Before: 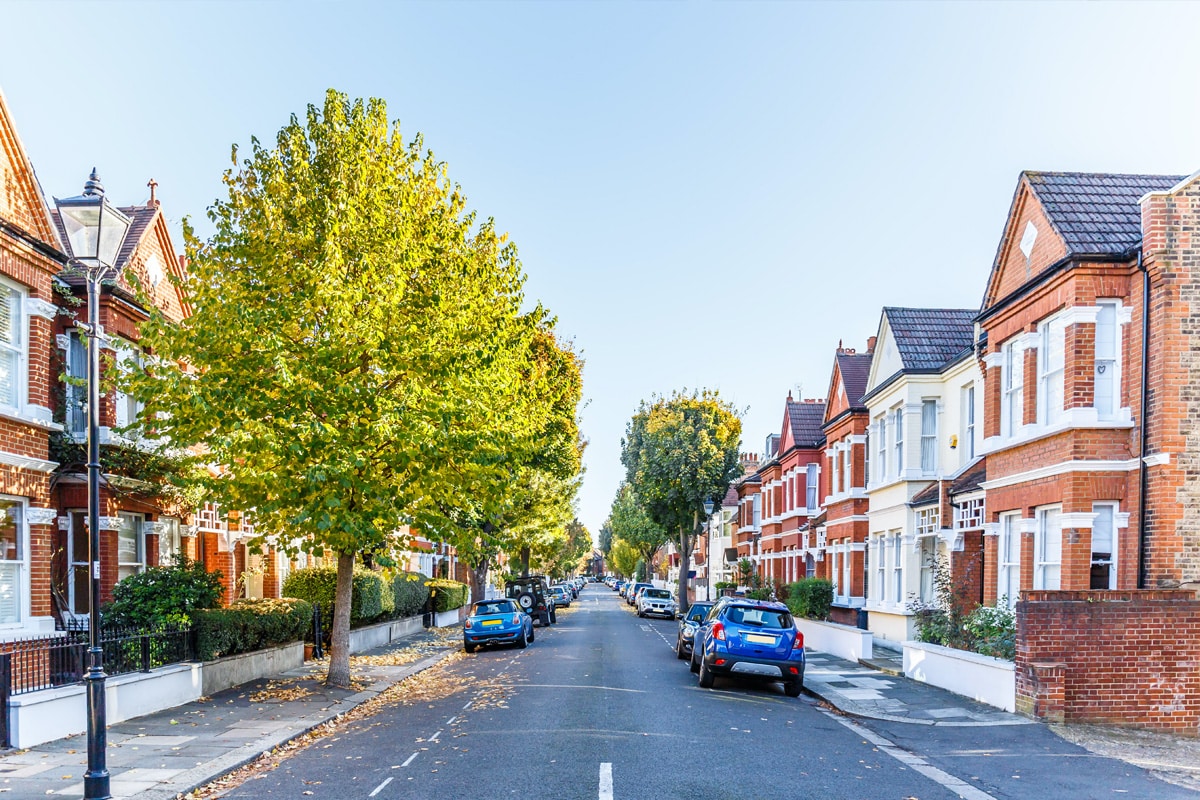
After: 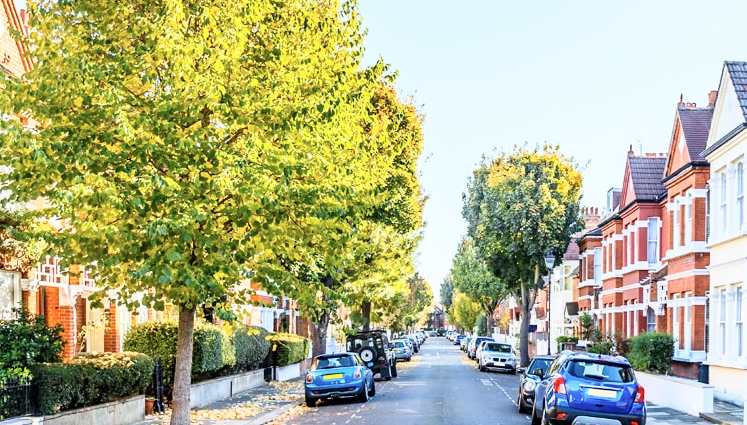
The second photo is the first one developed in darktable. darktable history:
base curve: curves: ch0 [(0, 0) (0.472, 0.508) (1, 1)], preserve colors none
tone curve: curves: ch0 [(0, 0) (0.004, 0.001) (0.133, 0.132) (0.325, 0.395) (0.455, 0.565) (0.832, 0.925) (1, 1)], color space Lab, independent channels, preserve colors none
crop: left 13.294%, top 30.858%, right 24.424%, bottom 15.961%
